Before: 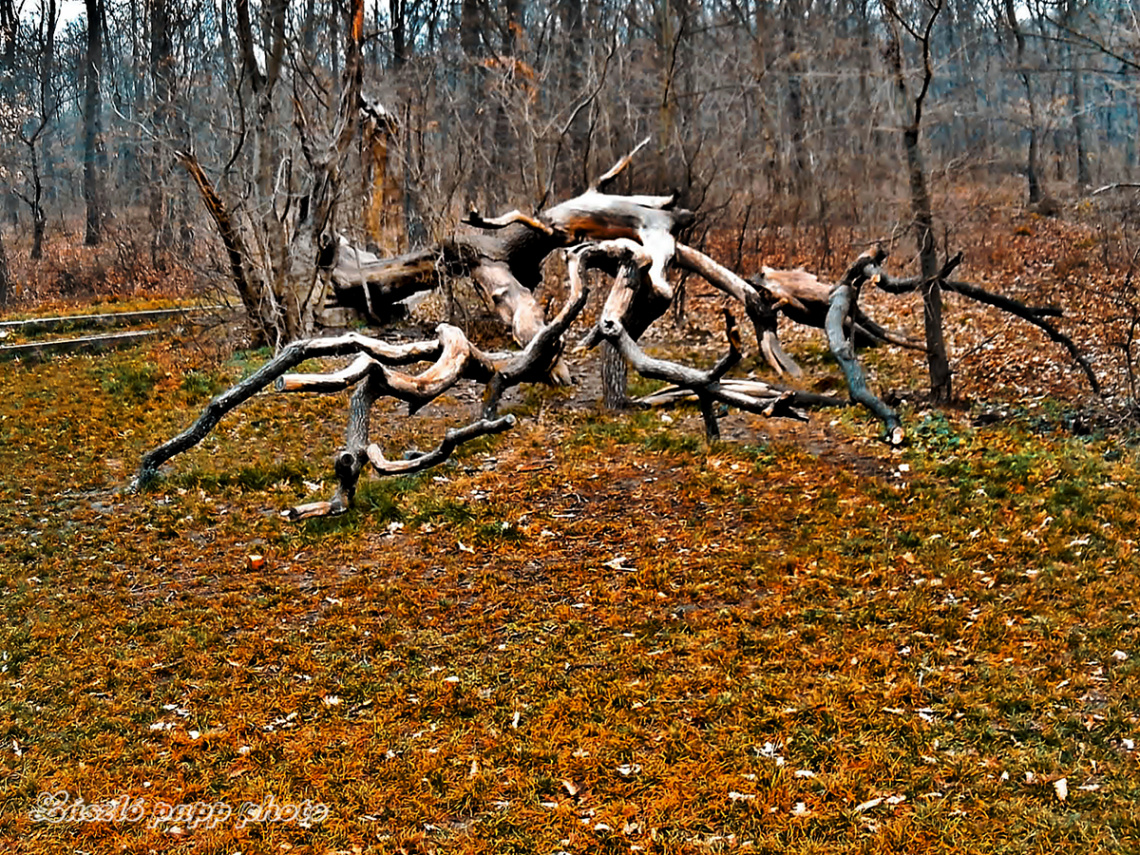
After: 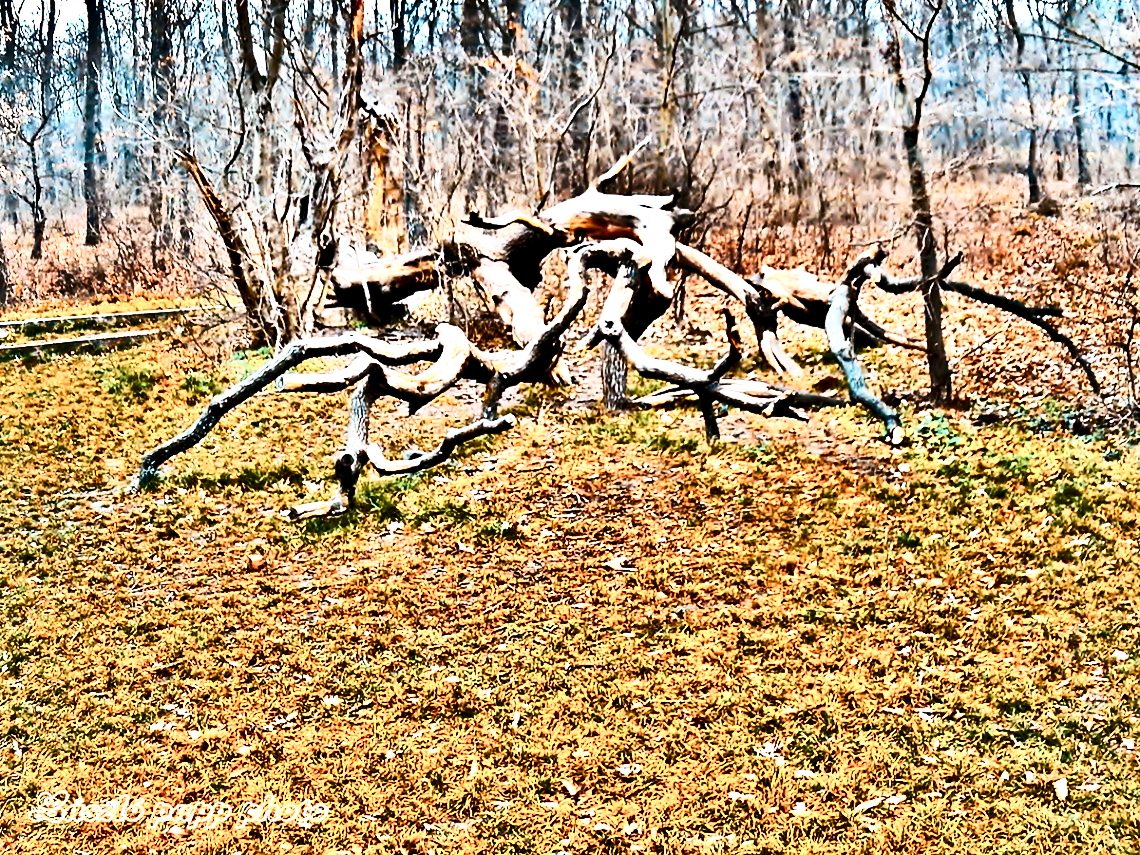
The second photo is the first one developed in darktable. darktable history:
haze removal: compatibility mode true, adaptive false
white balance: red 0.967, blue 1.049
exposure: black level correction 0, exposure 1.2 EV, compensate highlight preservation false
color balance rgb: perceptual saturation grading › global saturation 20%, perceptual saturation grading › highlights -50%, perceptual saturation grading › shadows 30%, perceptual brilliance grading › global brilliance 10%, perceptual brilliance grading › shadows 15%
velvia: strength 15%
contrast brightness saturation: contrast 0.5, saturation -0.1
